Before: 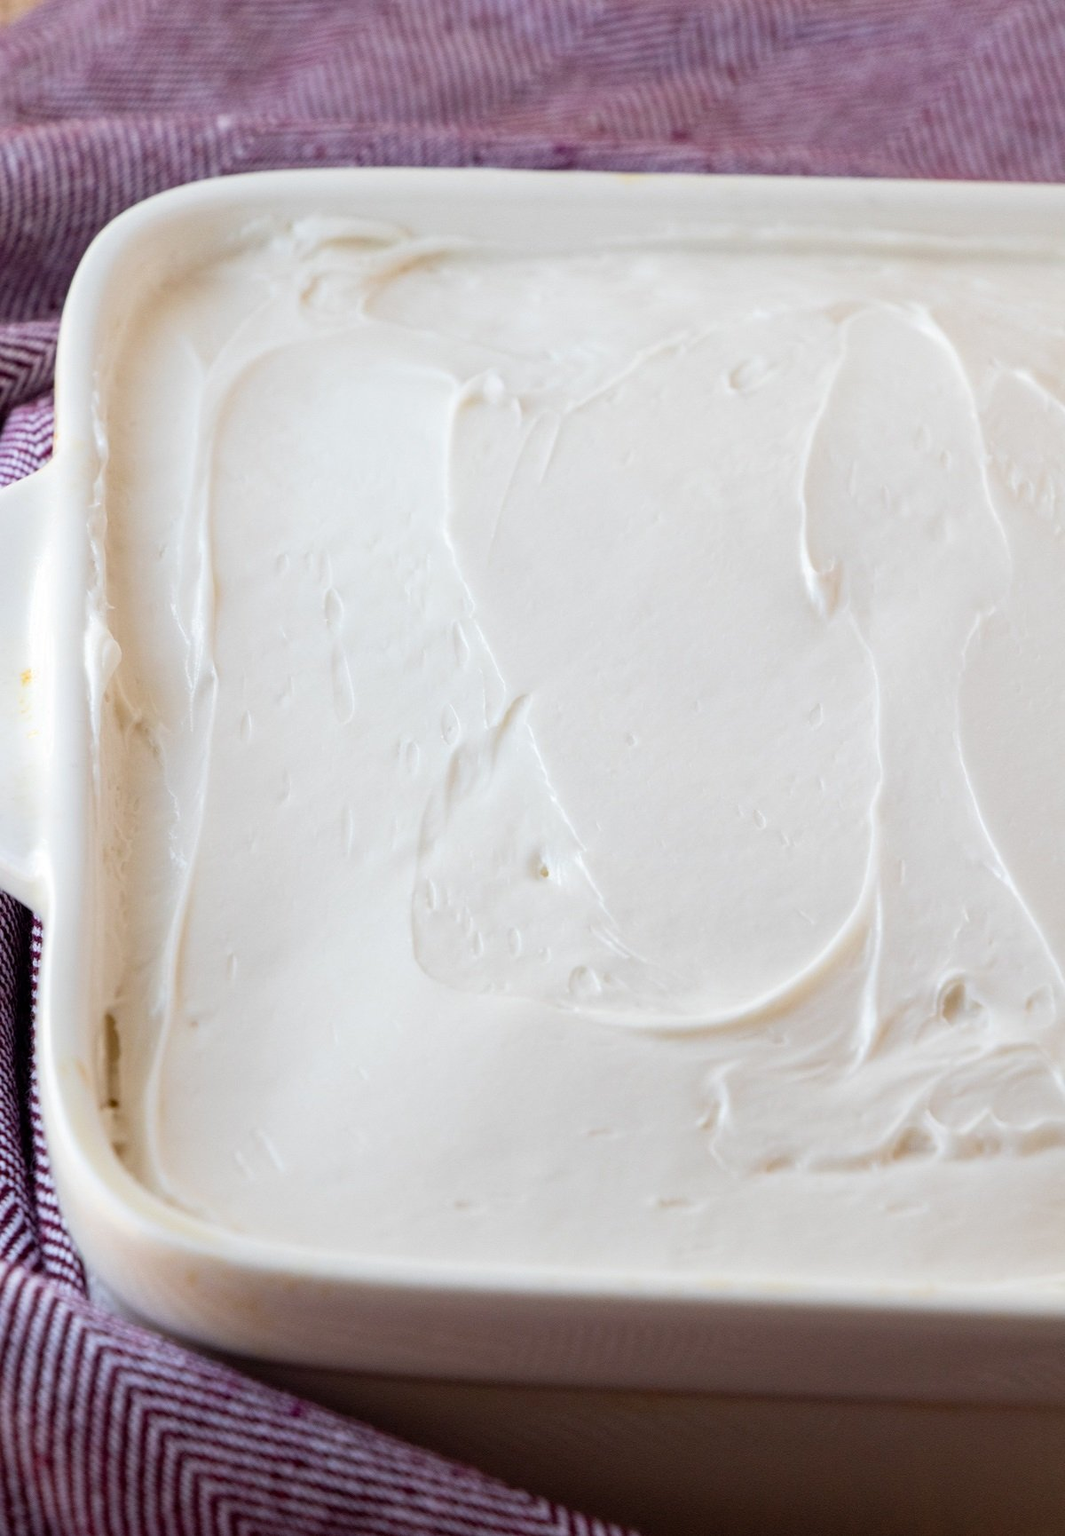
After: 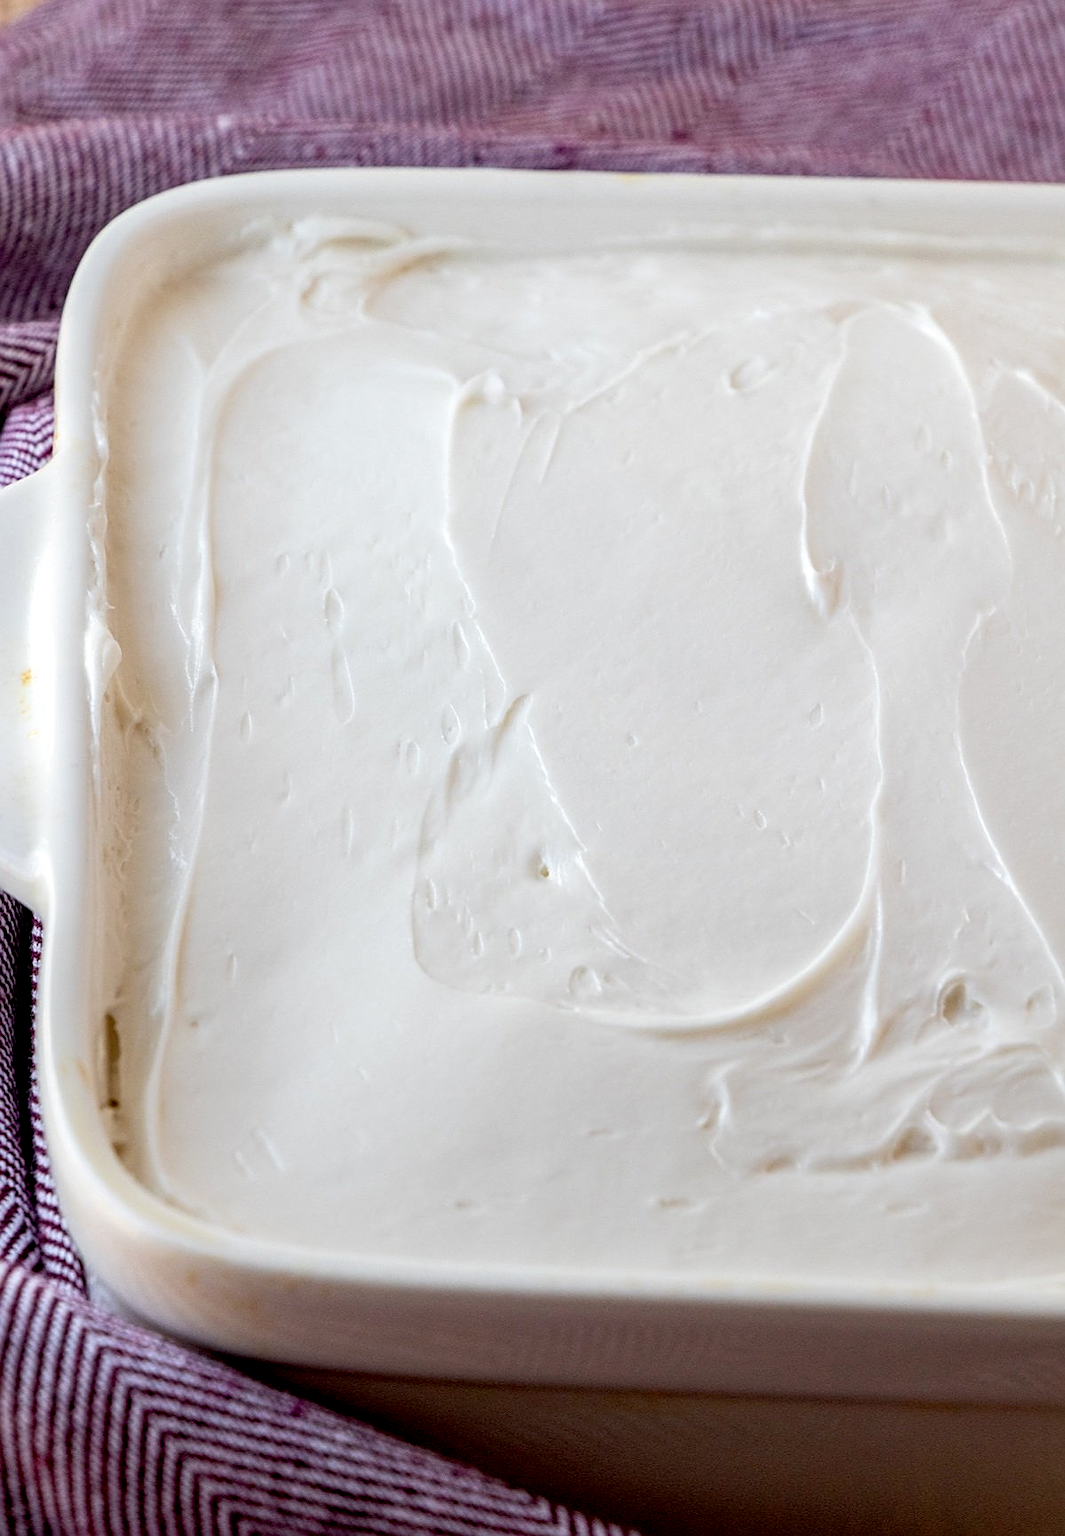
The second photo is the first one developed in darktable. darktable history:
exposure: black level correction 0.01, exposure 0.014 EV, compensate highlight preservation false
sharpen: on, module defaults
local contrast: on, module defaults
